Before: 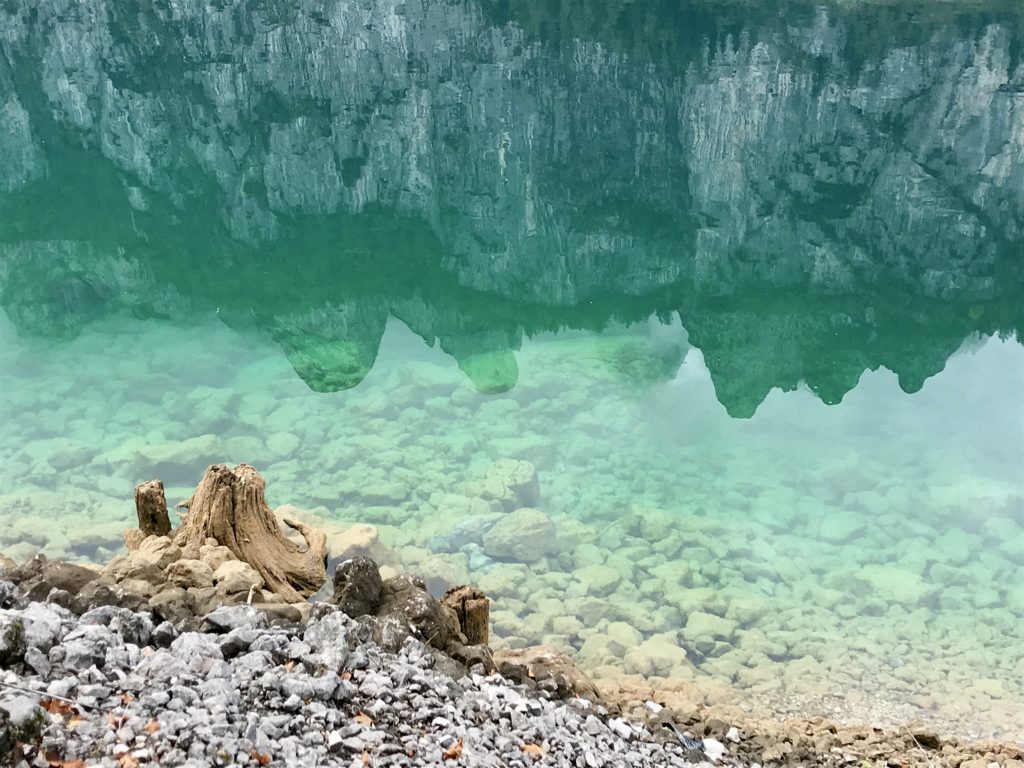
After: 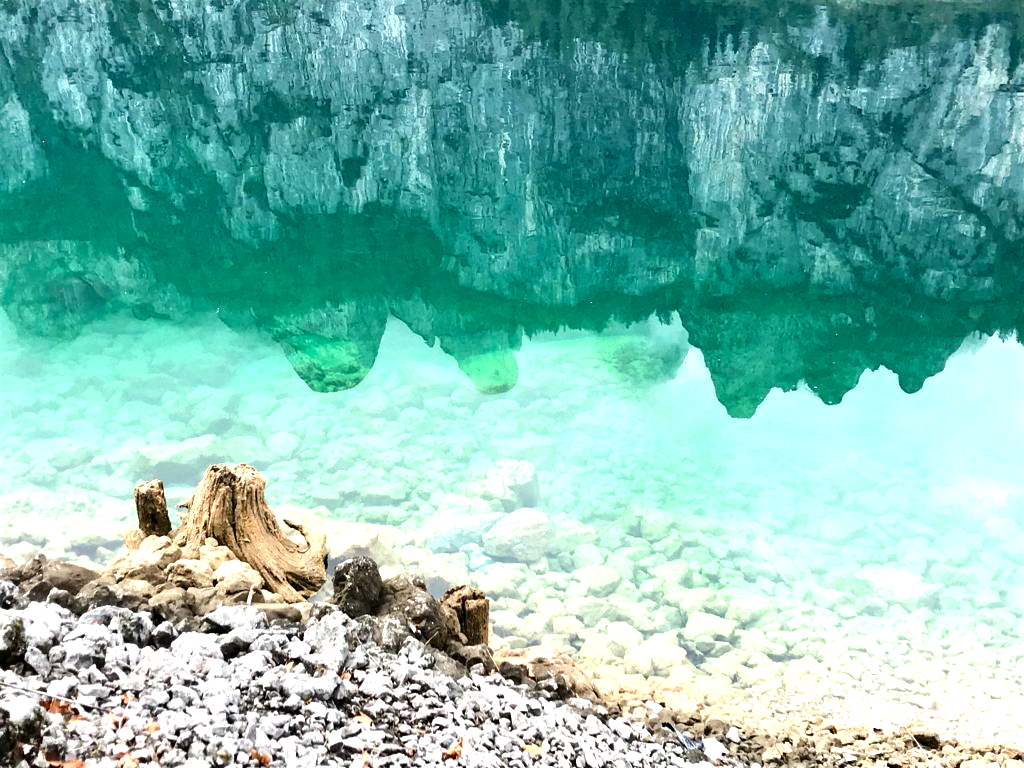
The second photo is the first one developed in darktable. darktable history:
tone equalizer: -8 EV -1.08 EV, -7 EV -1.03 EV, -6 EV -0.875 EV, -5 EV -0.595 EV, -3 EV 0.571 EV, -2 EV 0.873 EV, -1 EV 1.01 EV, +0 EV 1.08 EV, edges refinement/feathering 500, mask exposure compensation -1.25 EV, preserve details no
